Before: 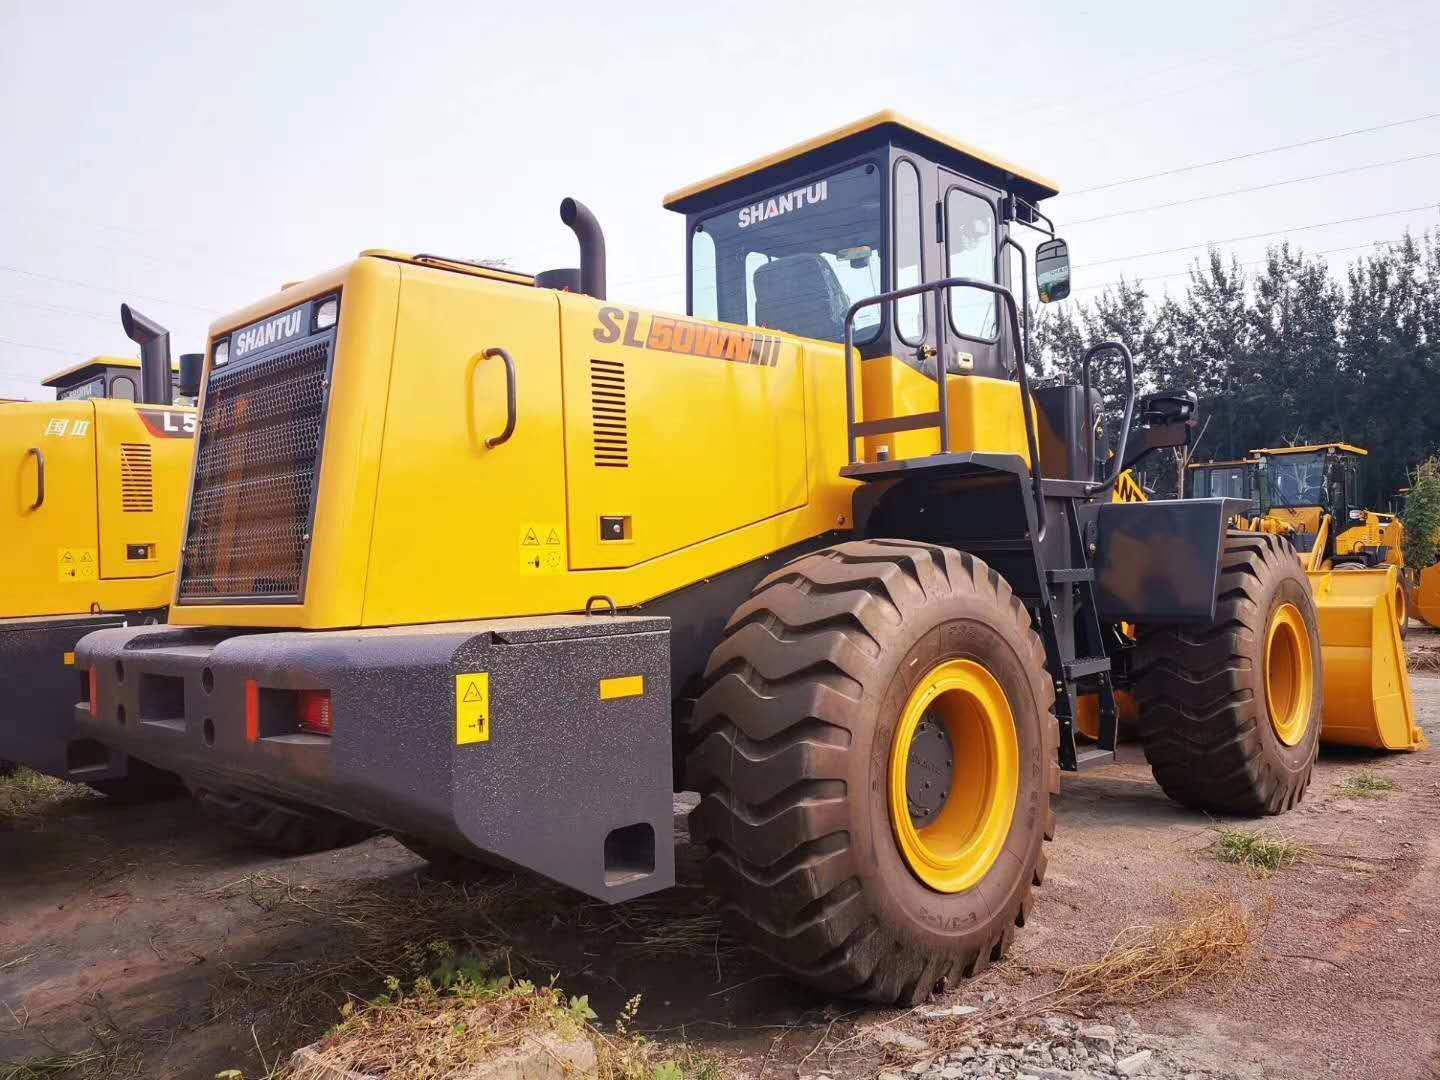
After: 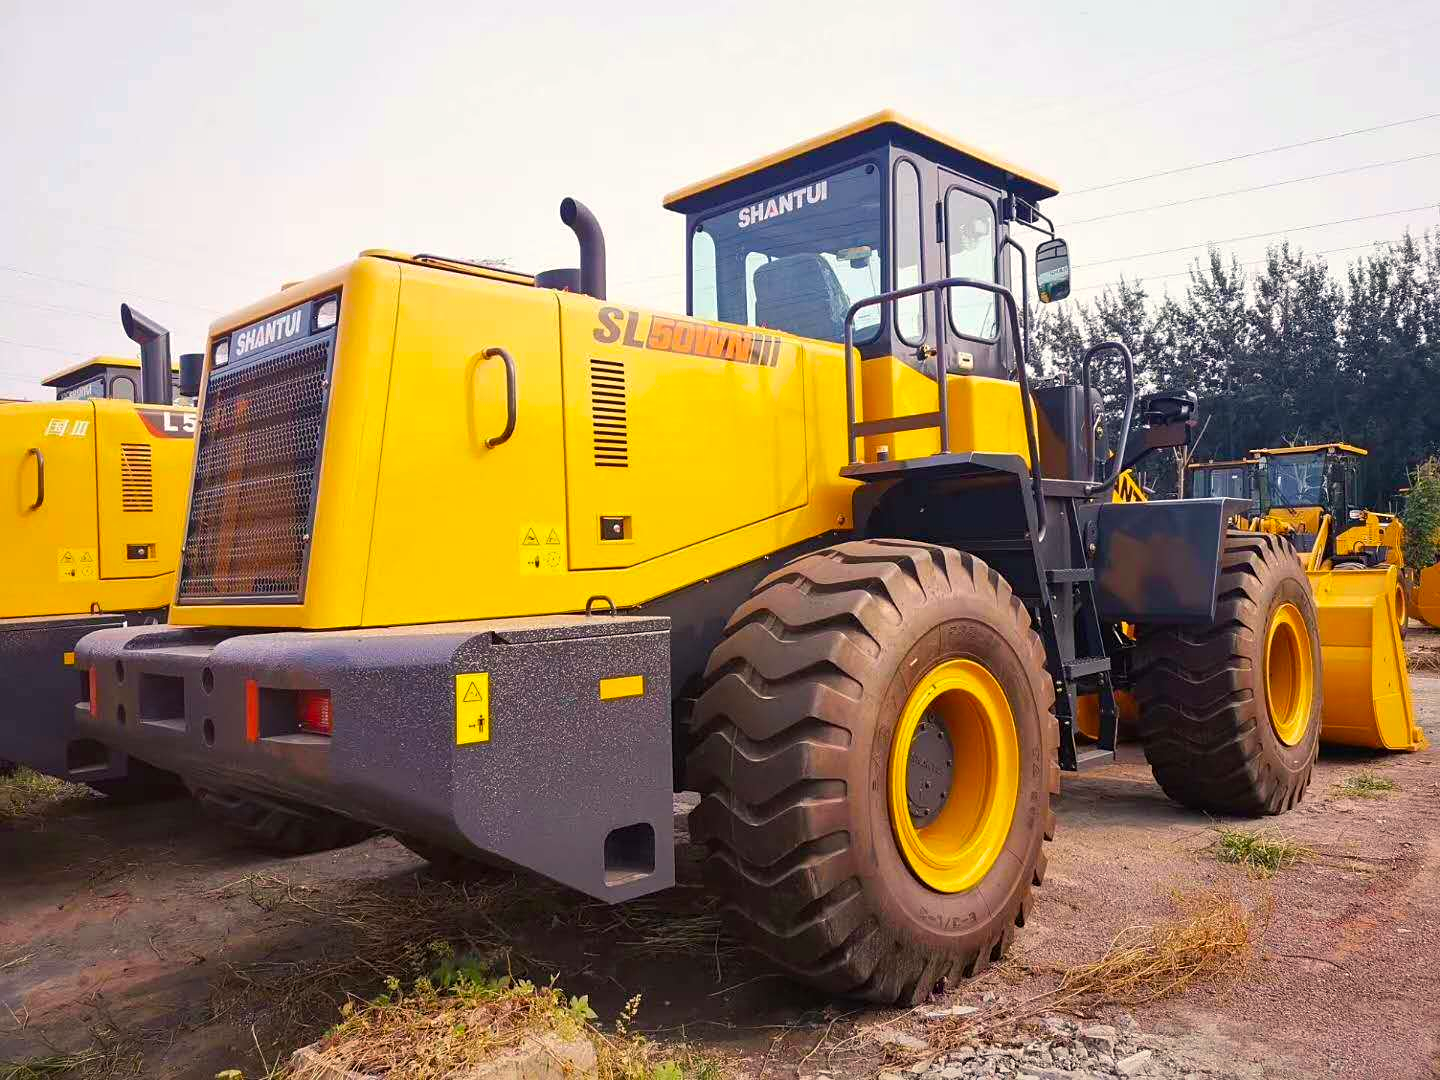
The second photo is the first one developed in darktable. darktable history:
sharpen: amount 0.217
color balance rgb: highlights gain › chroma 2.246%, highlights gain › hue 74.92°, linear chroma grading › global chroma 25.174%, perceptual saturation grading › global saturation 0.57%
